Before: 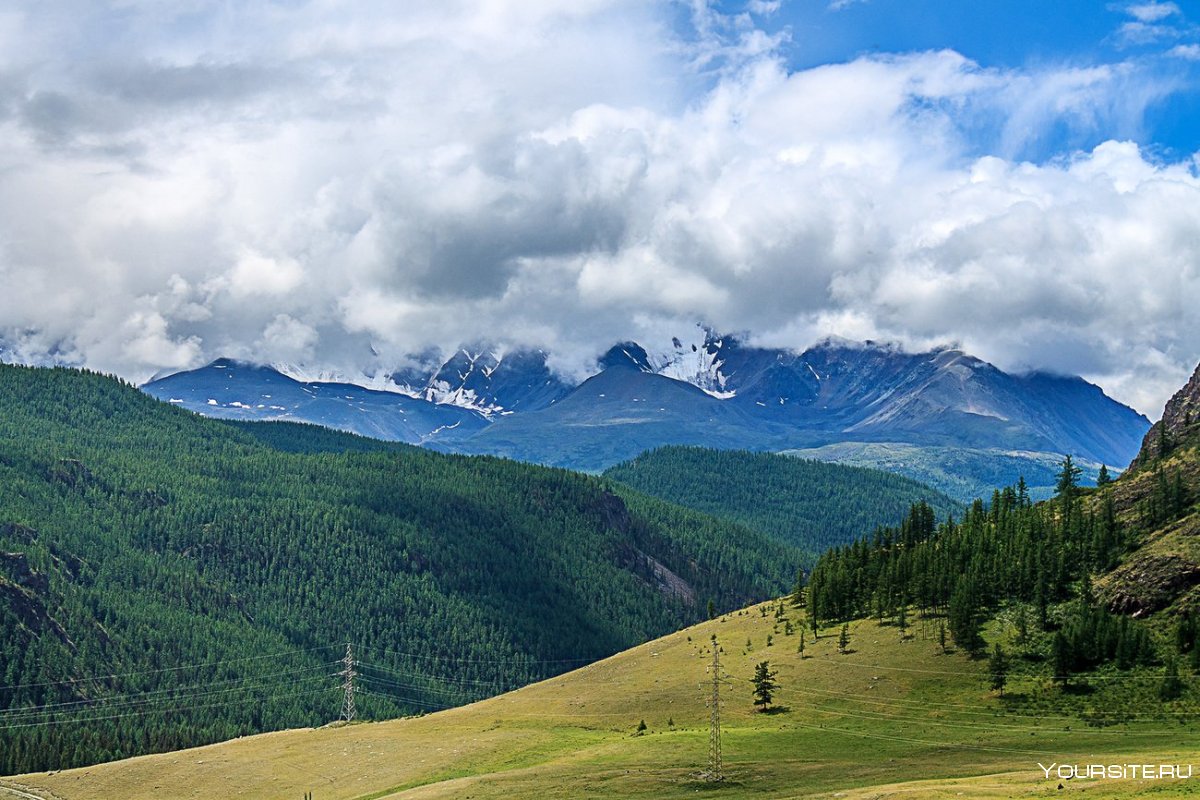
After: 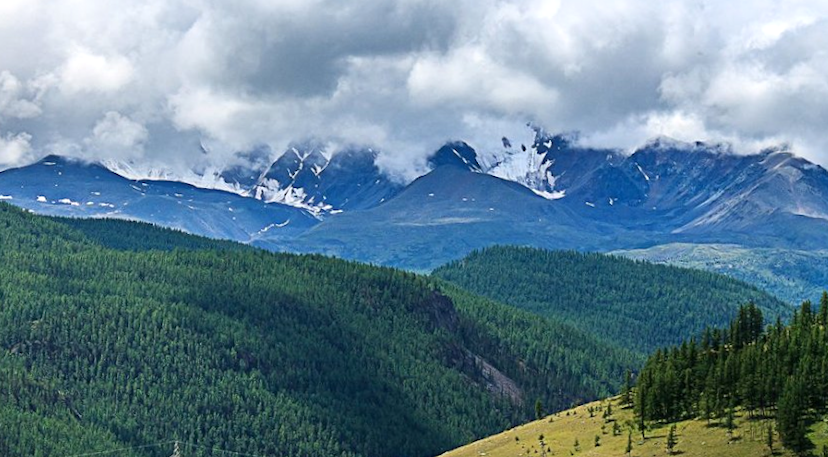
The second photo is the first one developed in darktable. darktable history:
exposure: exposure 0.127 EV, compensate highlight preservation false
crop and rotate: angle -3.37°, left 9.79%, top 20.73%, right 12.42%, bottom 11.82%
rotate and perspective: rotation -3°, crop left 0.031, crop right 0.968, crop top 0.07, crop bottom 0.93
